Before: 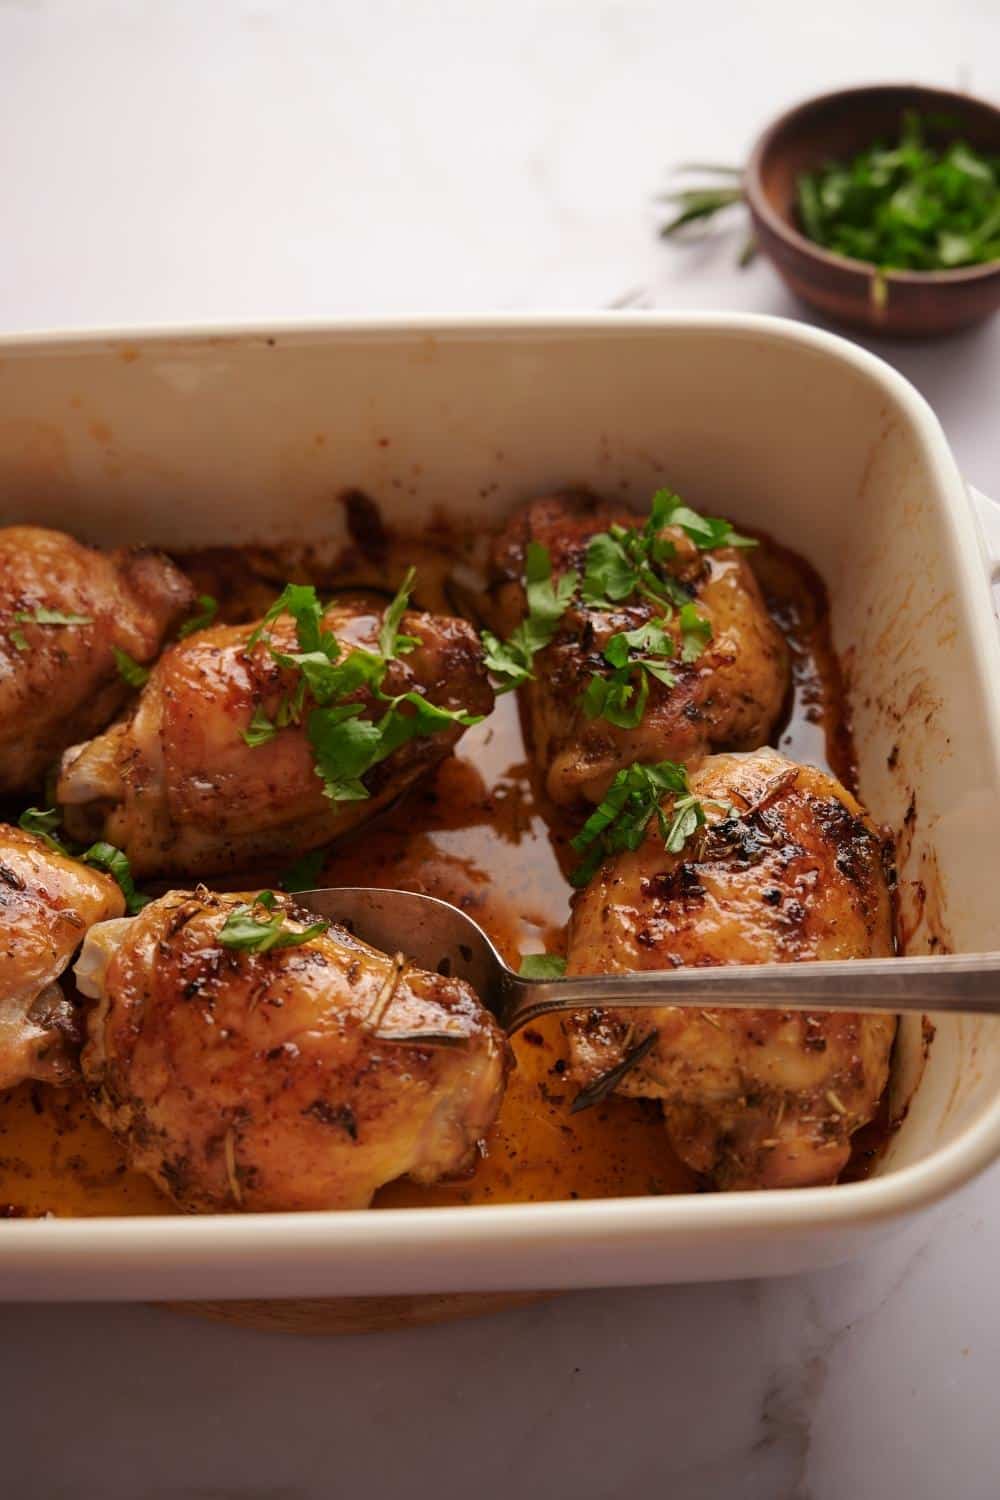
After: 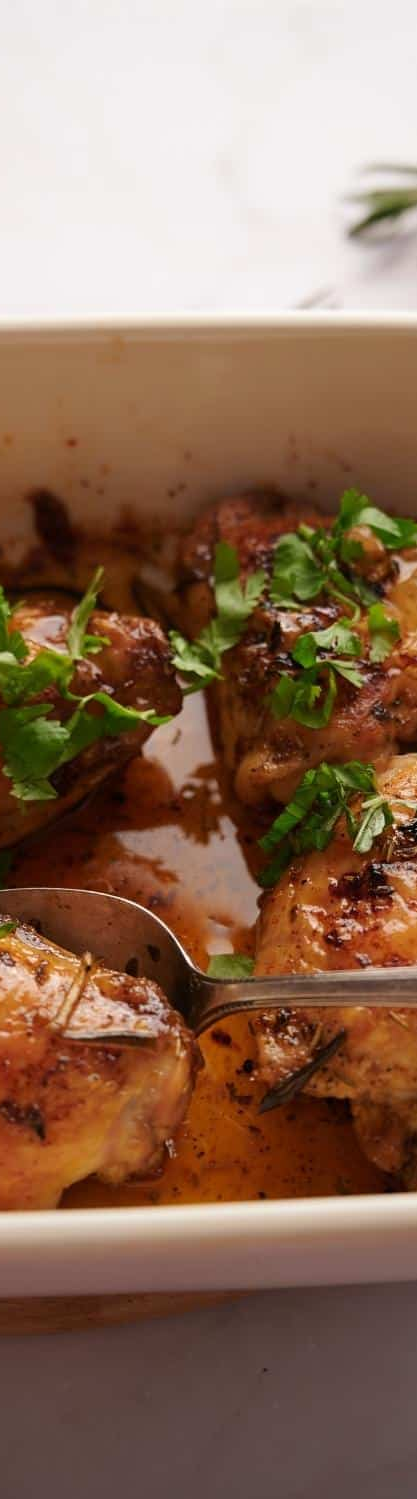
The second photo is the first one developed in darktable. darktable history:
crop: left 31.224%, right 27.026%
